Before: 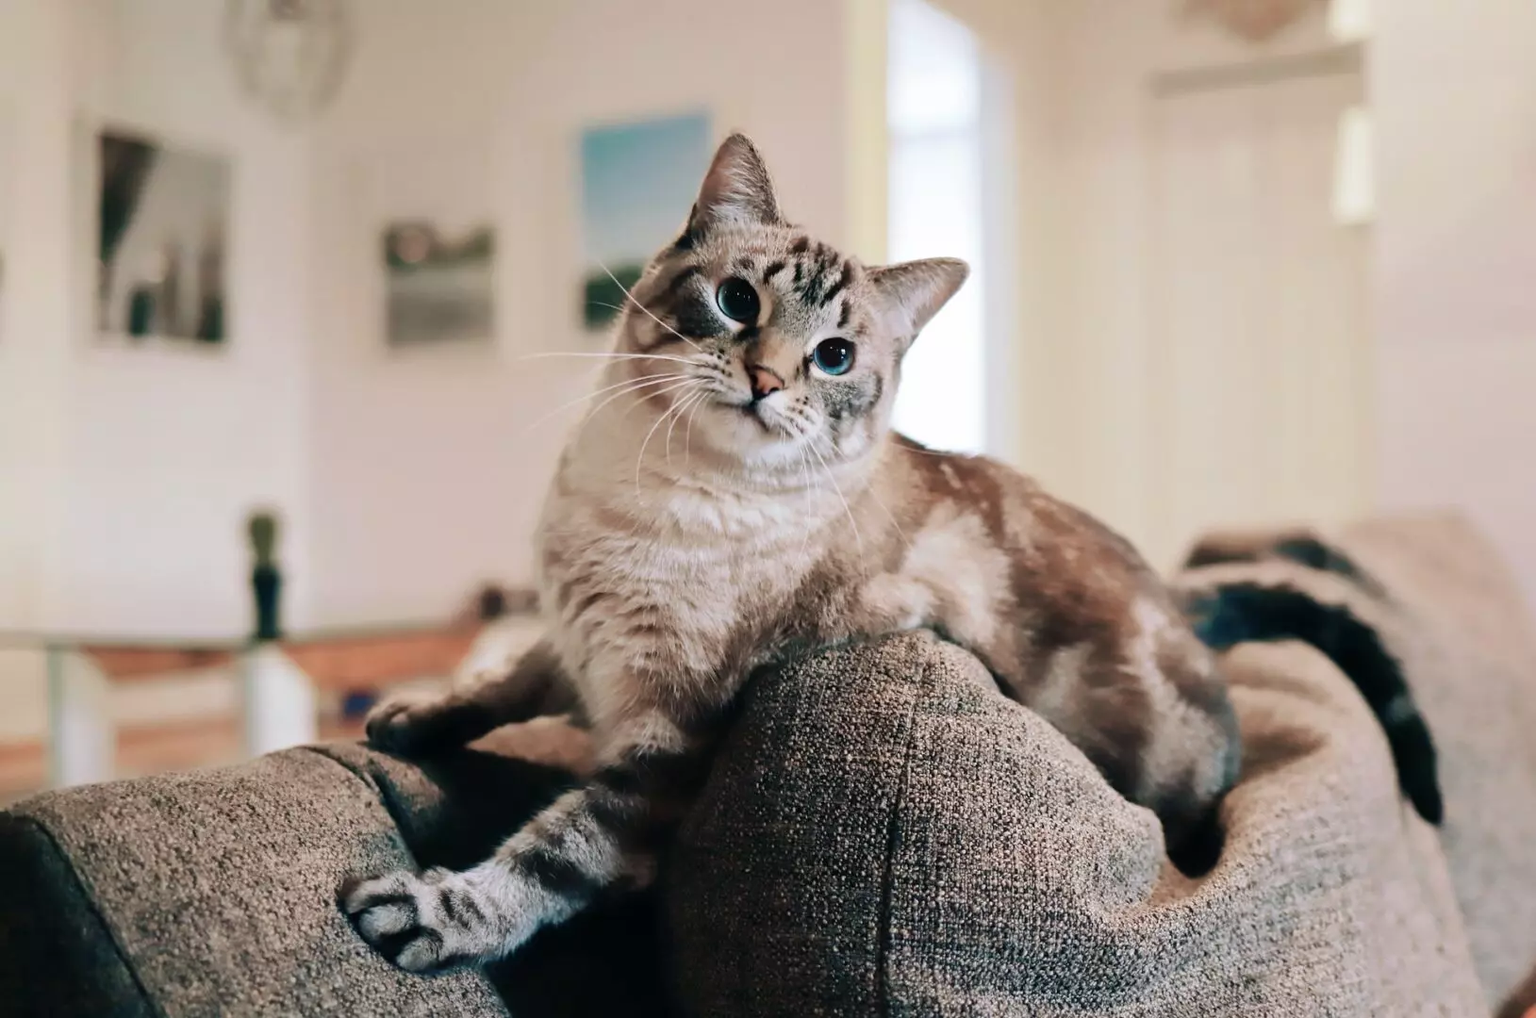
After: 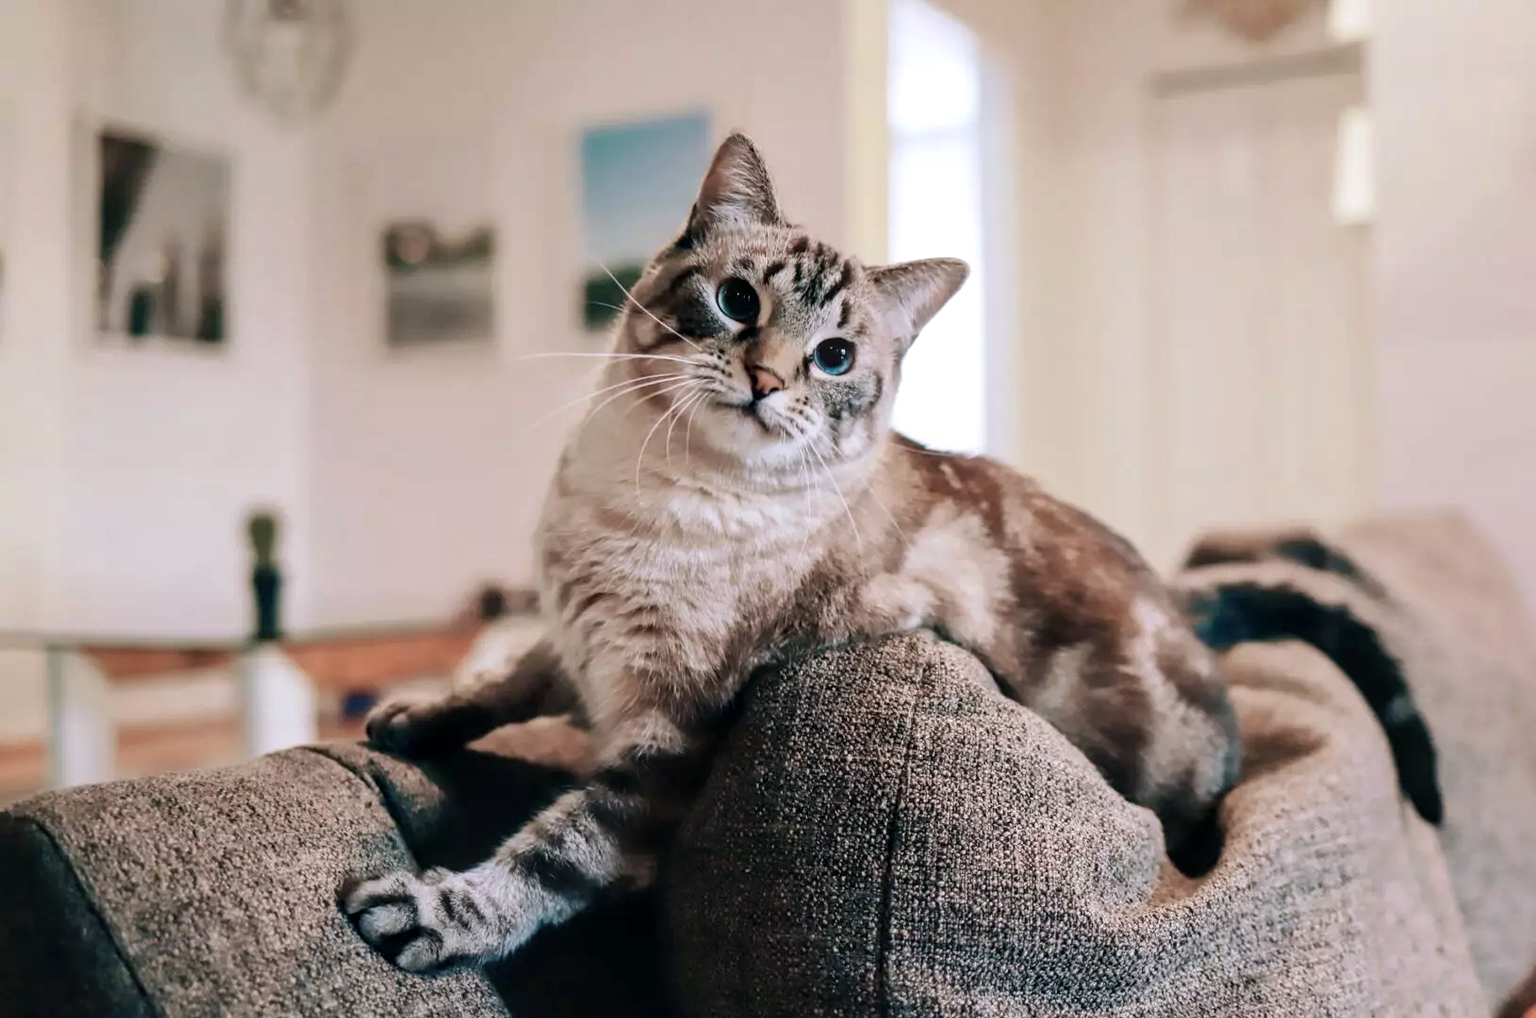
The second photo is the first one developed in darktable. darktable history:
local contrast: on, module defaults
white balance: red 1.009, blue 1.027
